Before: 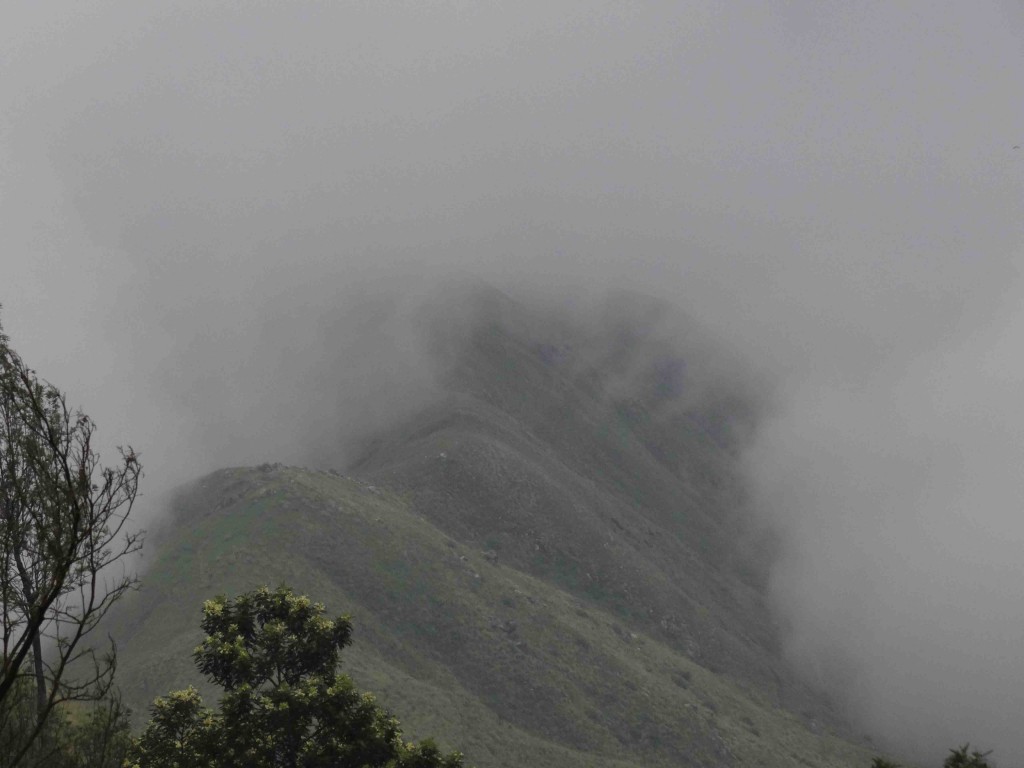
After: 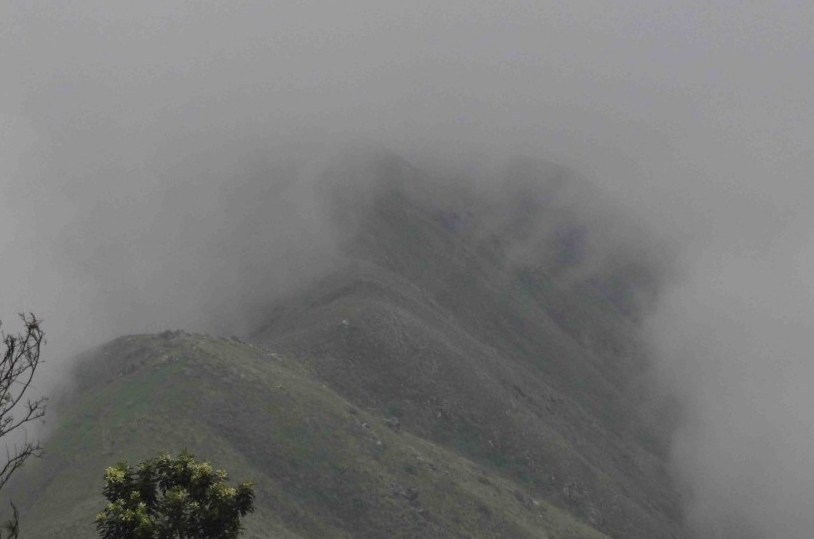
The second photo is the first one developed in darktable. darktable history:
crop: left 9.642%, top 17.383%, right 10.807%, bottom 12.308%
